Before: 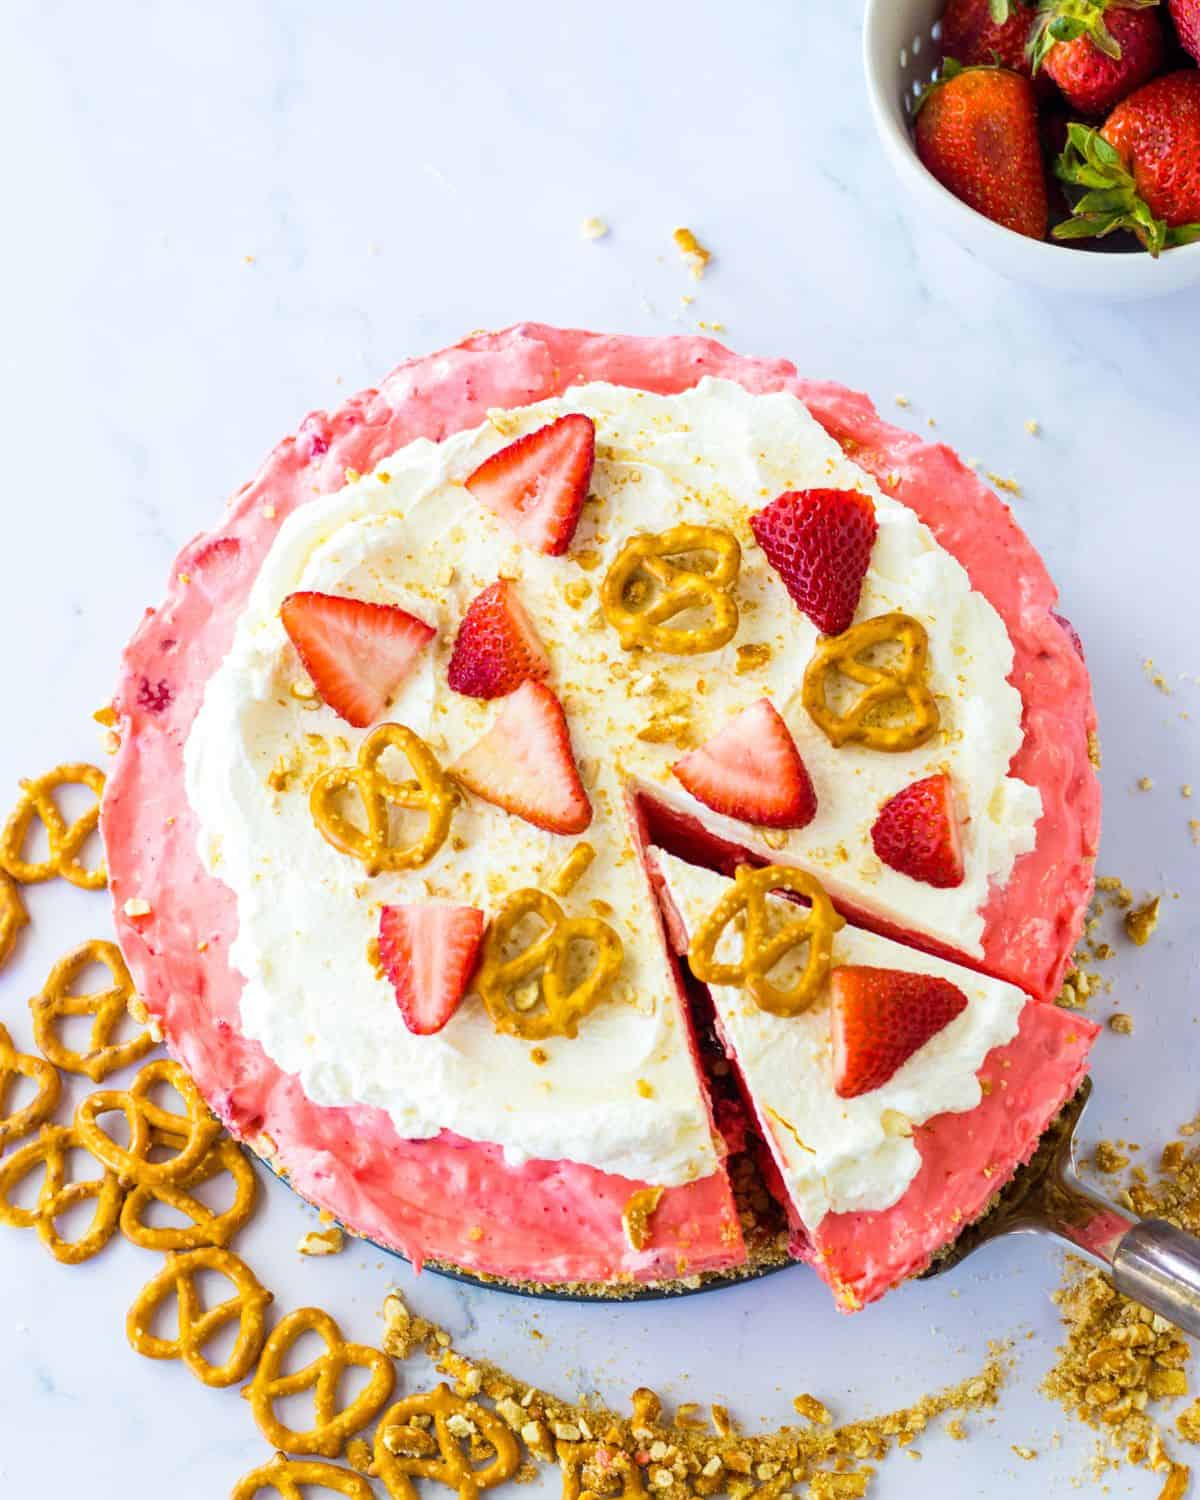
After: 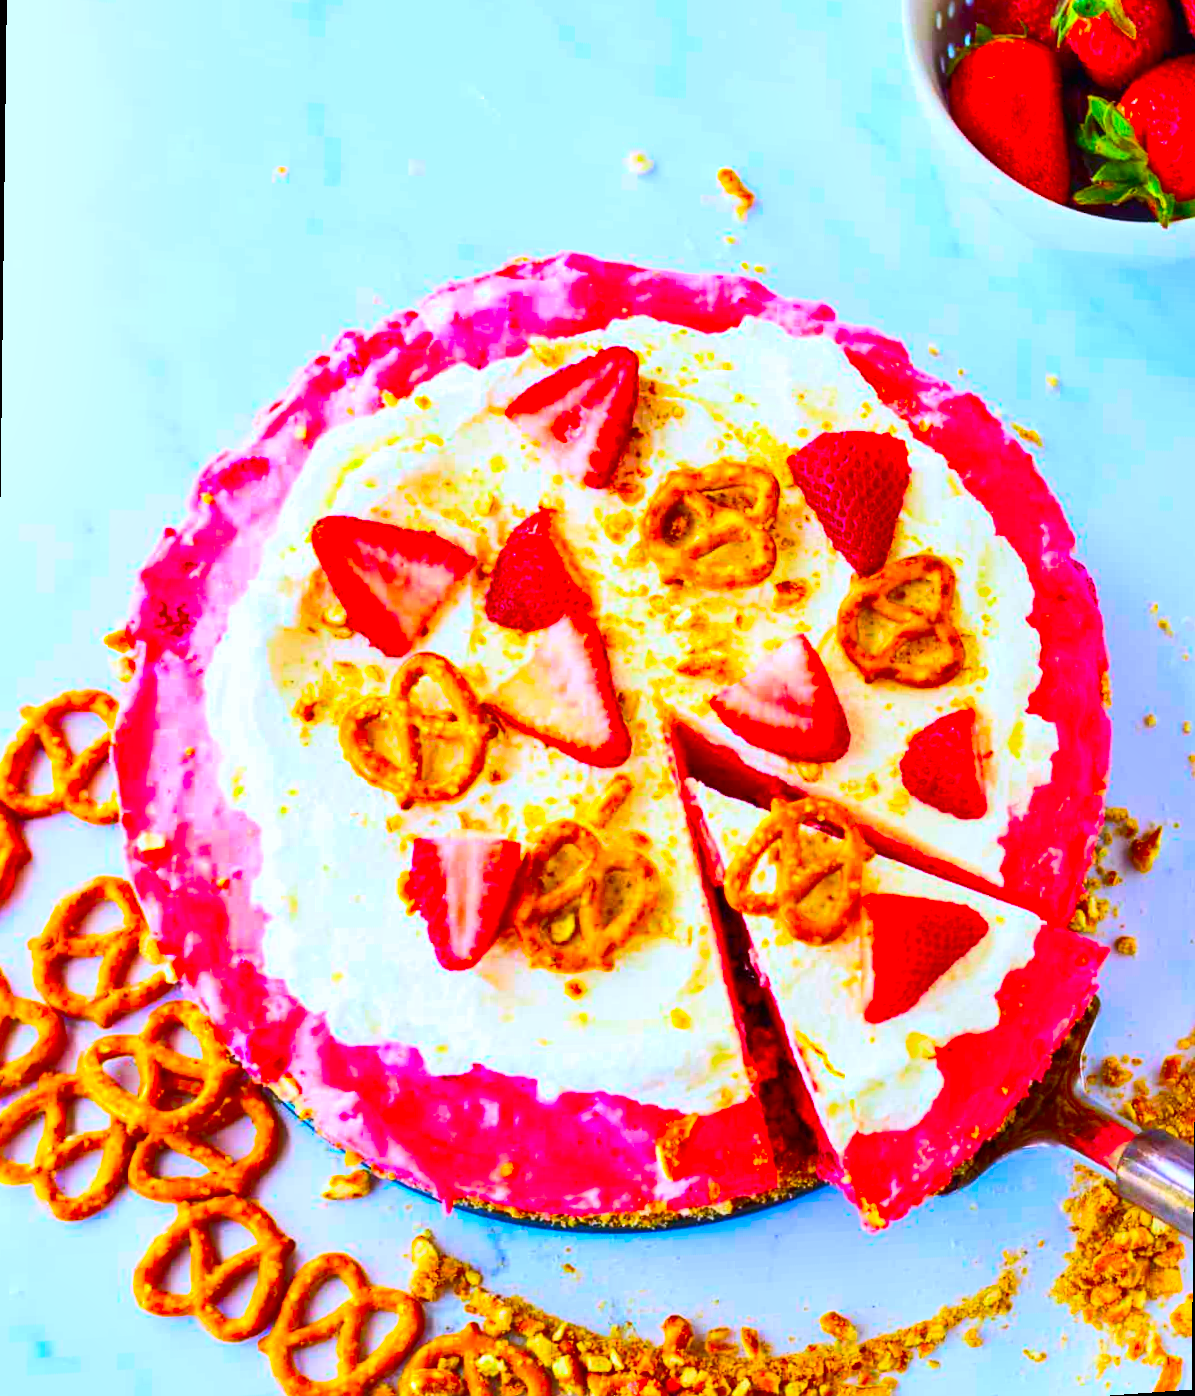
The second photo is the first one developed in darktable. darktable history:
shadows and highlights: low approximation 0.01, soften with gaussian
contrast brightness saturation: contrast 0.23, brightness 0.1, saturation 0.29
rotate and perspective: rotation 0.679°, lens shift (horizontal) 0.136, crop left 0.009, crop right 0.991, crop top 0.078, crop bottom 0.95
color calibration: illuminant as shot in camera, x 0.358, y 0.373, temperature 4628.91 K
exposure: black level correction 0, compensate exposure bias true, compensate highlight preservation false
color correction: saturation 2.15
